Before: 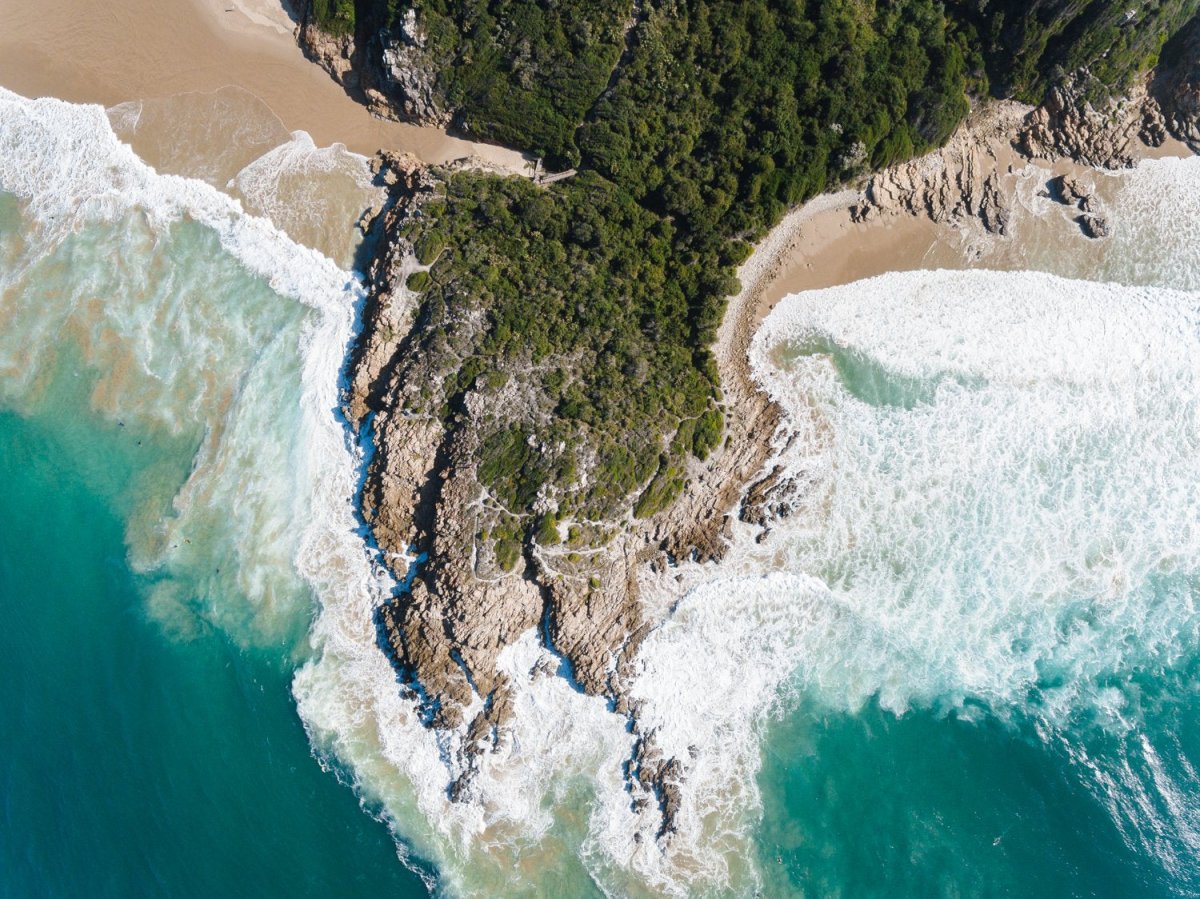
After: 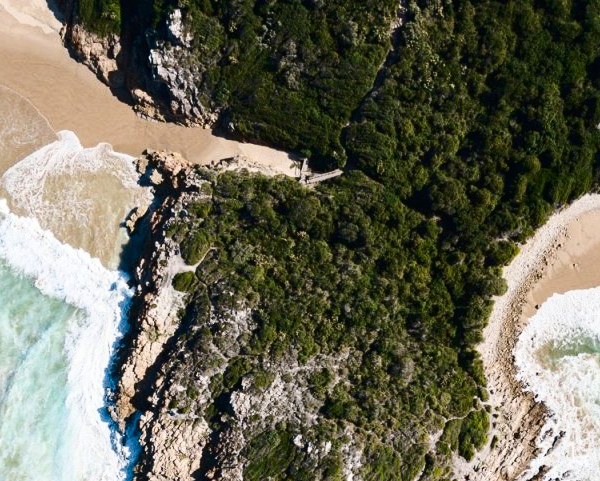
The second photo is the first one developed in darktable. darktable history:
haze removal: compatibility mode true, adaptive false
contrast brightness saturation: contrast 0.28
tone equalizer: on, module defaults
crop: left 19.556%, right 30.401%, bottom 46.458%
